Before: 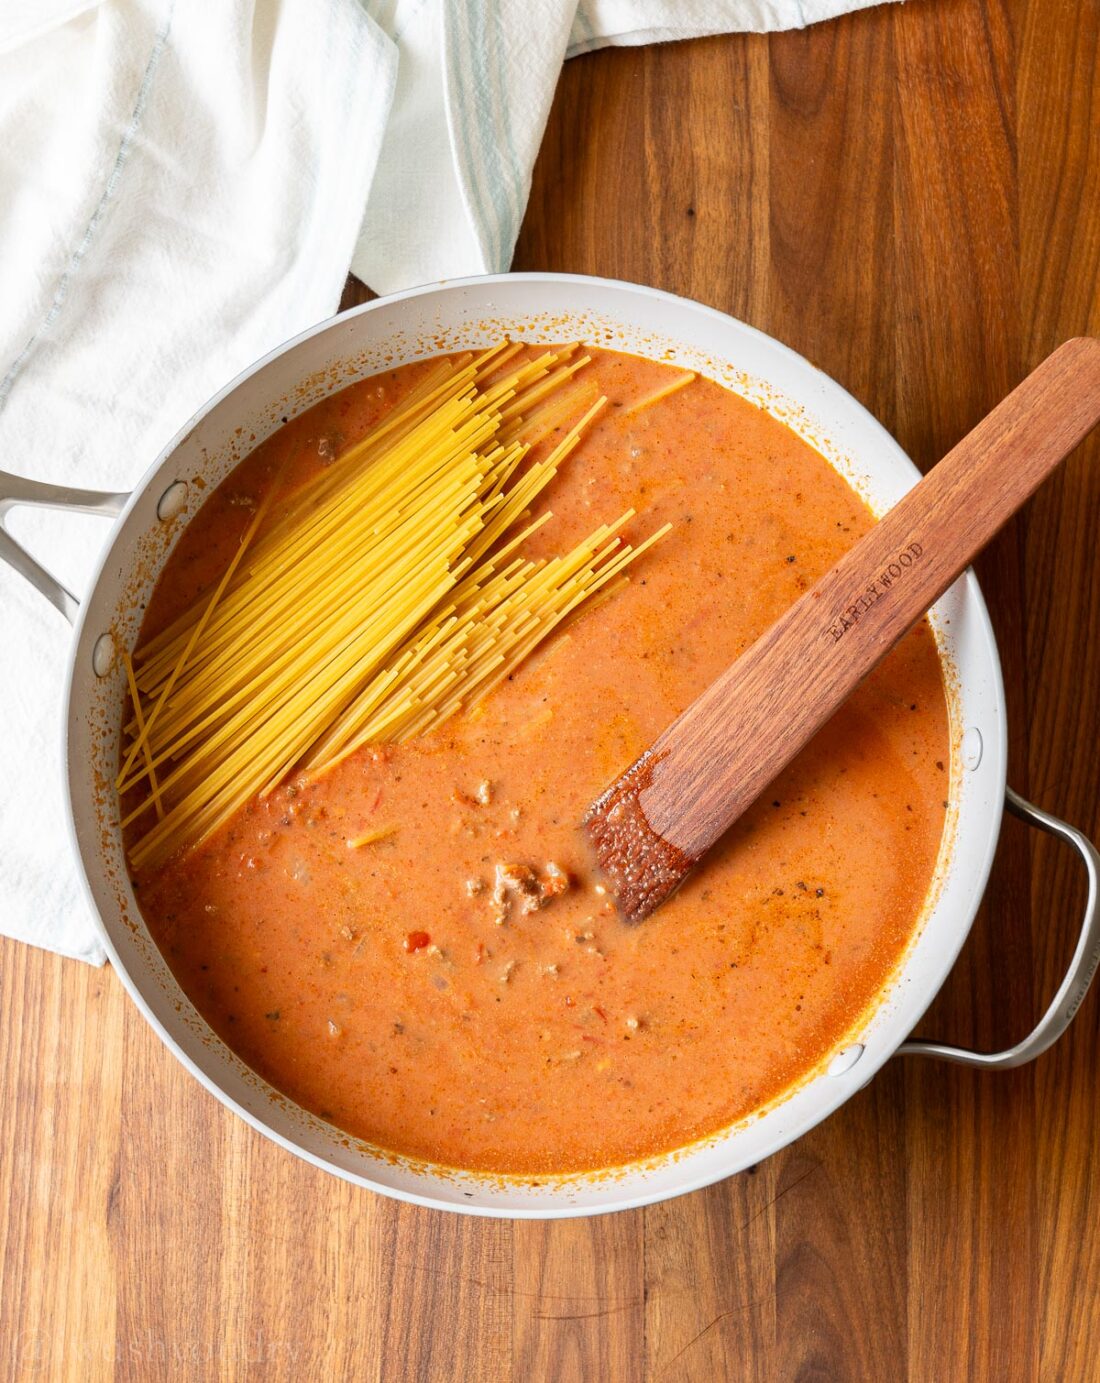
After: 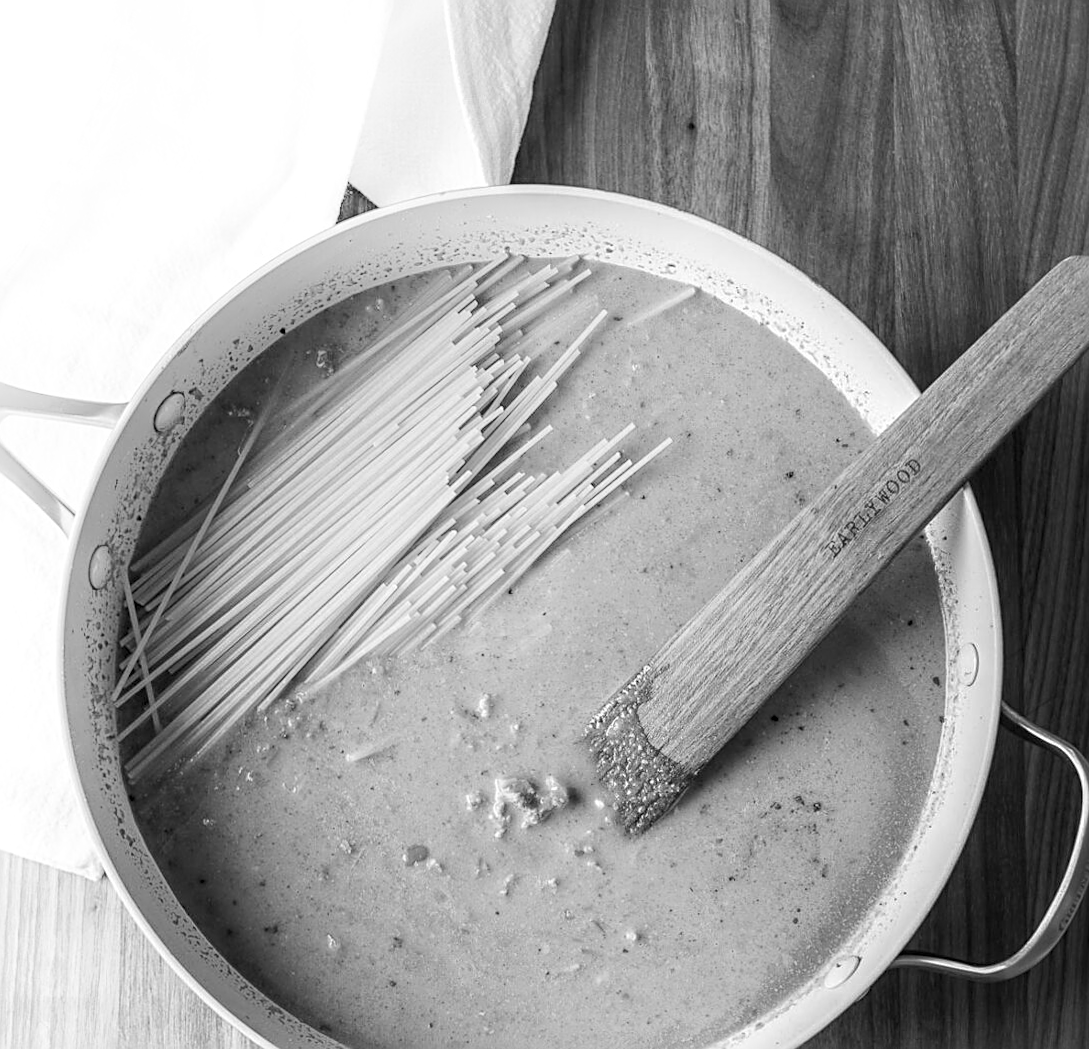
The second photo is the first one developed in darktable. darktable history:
sharpen: amount 0.575
local contrast: on, module defaults
color calibration: illuminant as shot in camera, x 0.358, y 0.373, temperature 4628.91 K
crop: top 5.667%, bottom 17.637%
monochrome: on, module defaults
rotate and perspective: rotation 0.174°, lens shift (vertical) 0.013, lens shift (horizontal) 0.019, shear 0.001, automatic cropping original format, crop left 0.007, crop right 0.991, crop top 0.016, crop bottom 0.997
shadows and highlights: shadows -54.3, highlights 86.09, soften with gaussian
